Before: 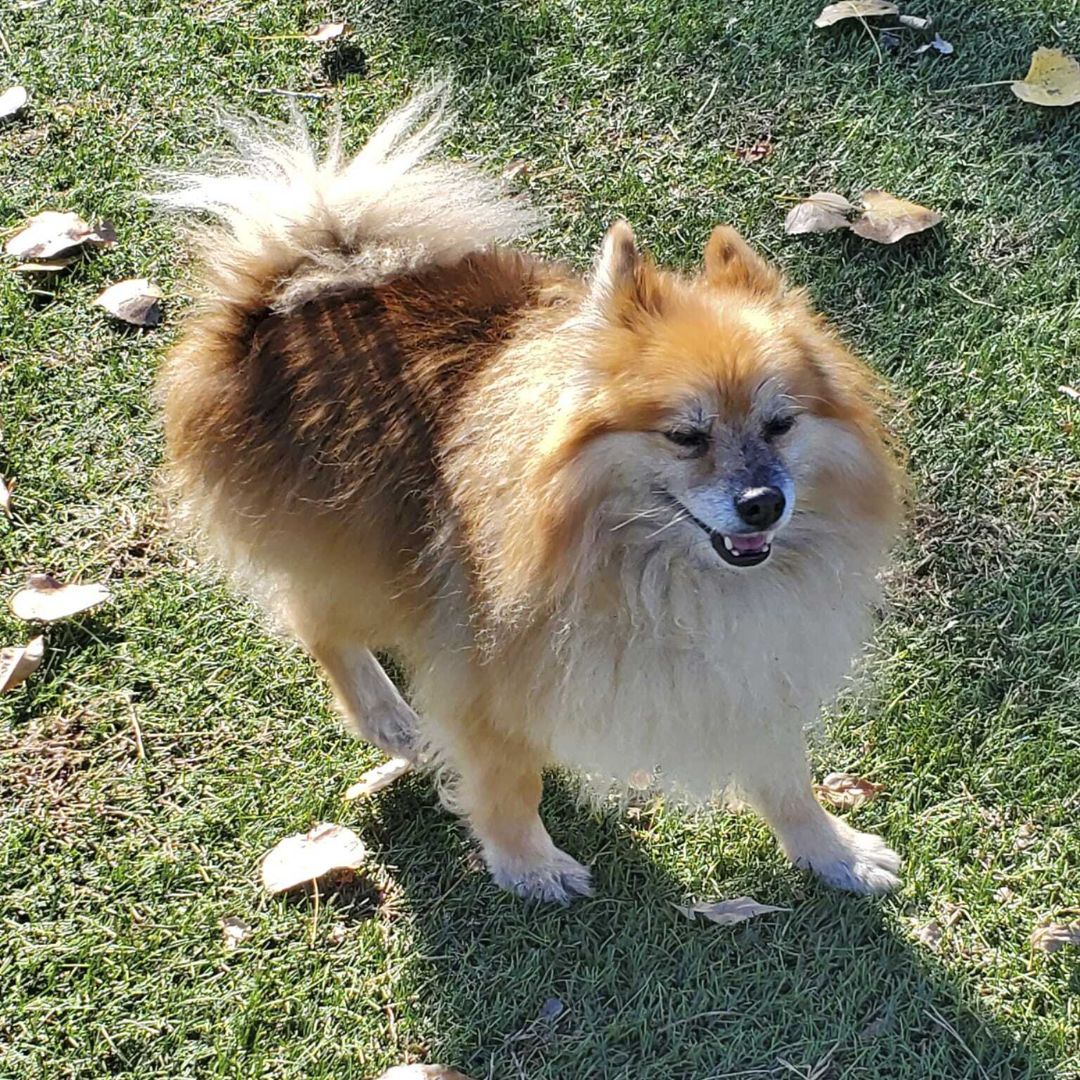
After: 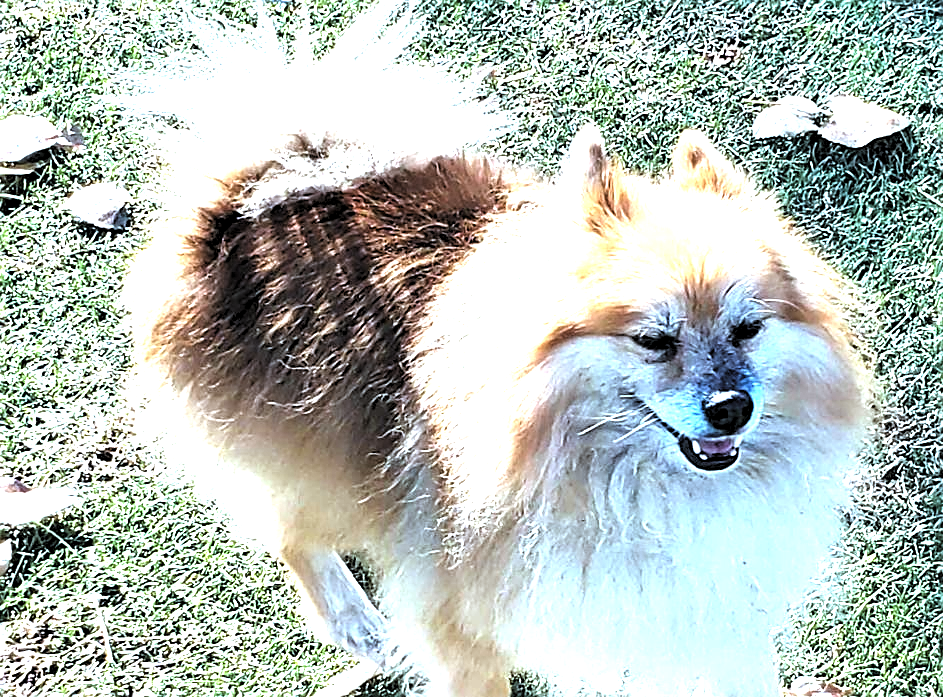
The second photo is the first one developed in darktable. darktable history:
sharpen: on, module defaults
crop: left 3.015%, top 8.969%, right 9.647%, bottom 26.457%
levels: levels [0.182, 0.542, 0.902]
exposure: black level correction 0, exposure 1.5 EV, compensate highlight preservation false
color correction: highlights a* -9.35, highlights b* -23.15
